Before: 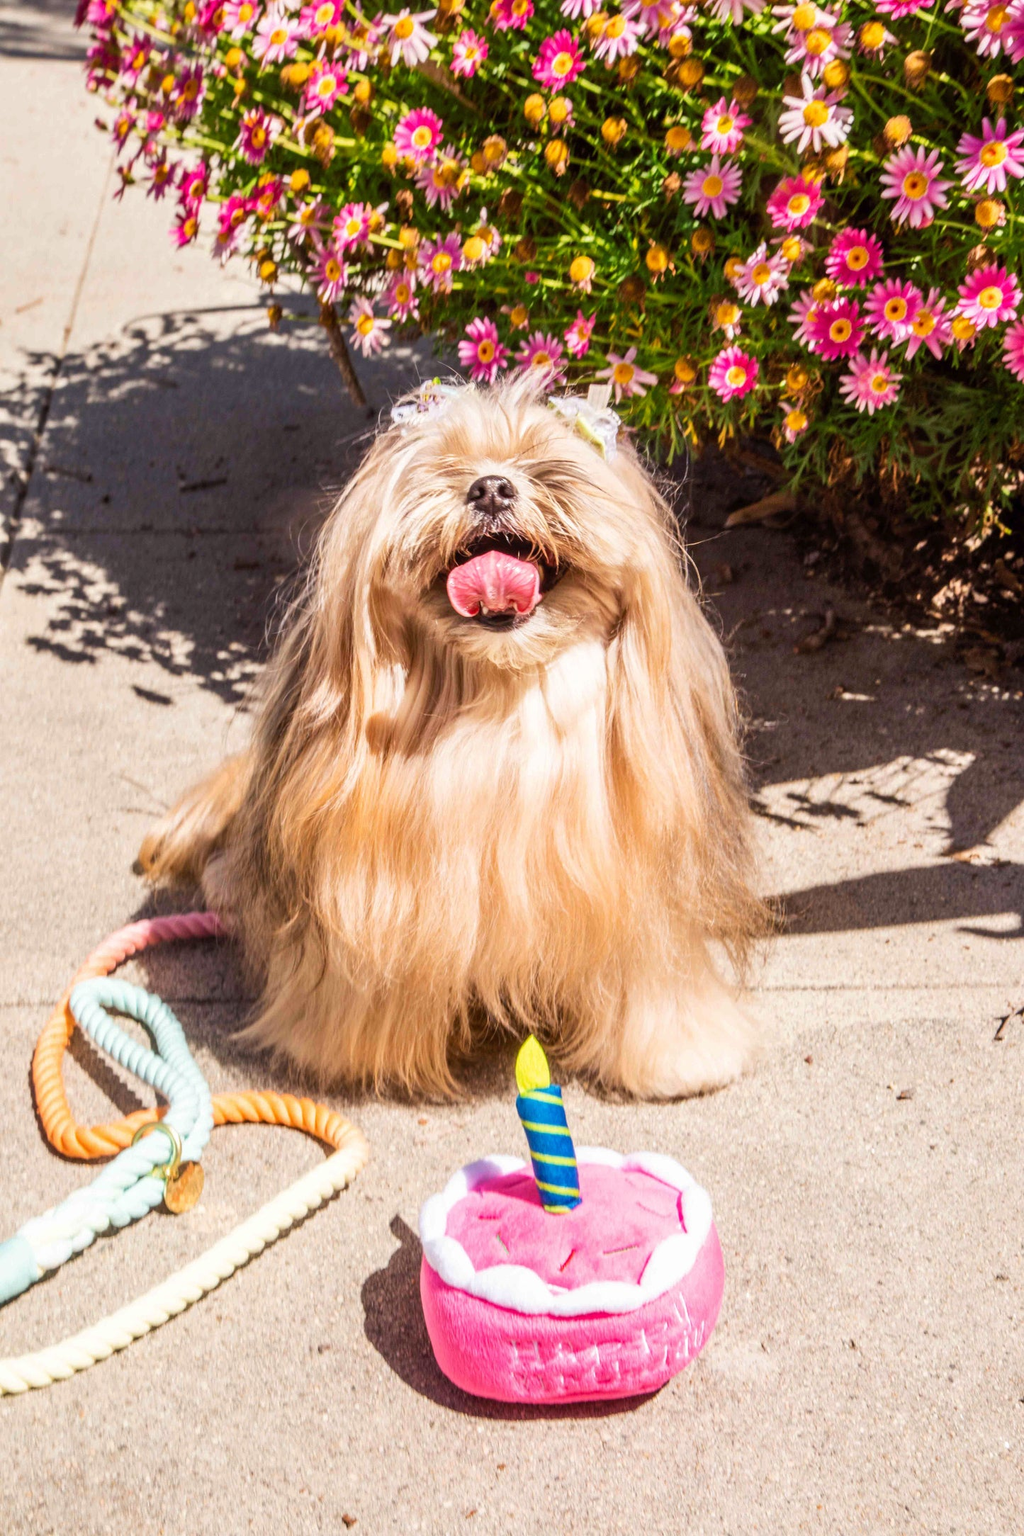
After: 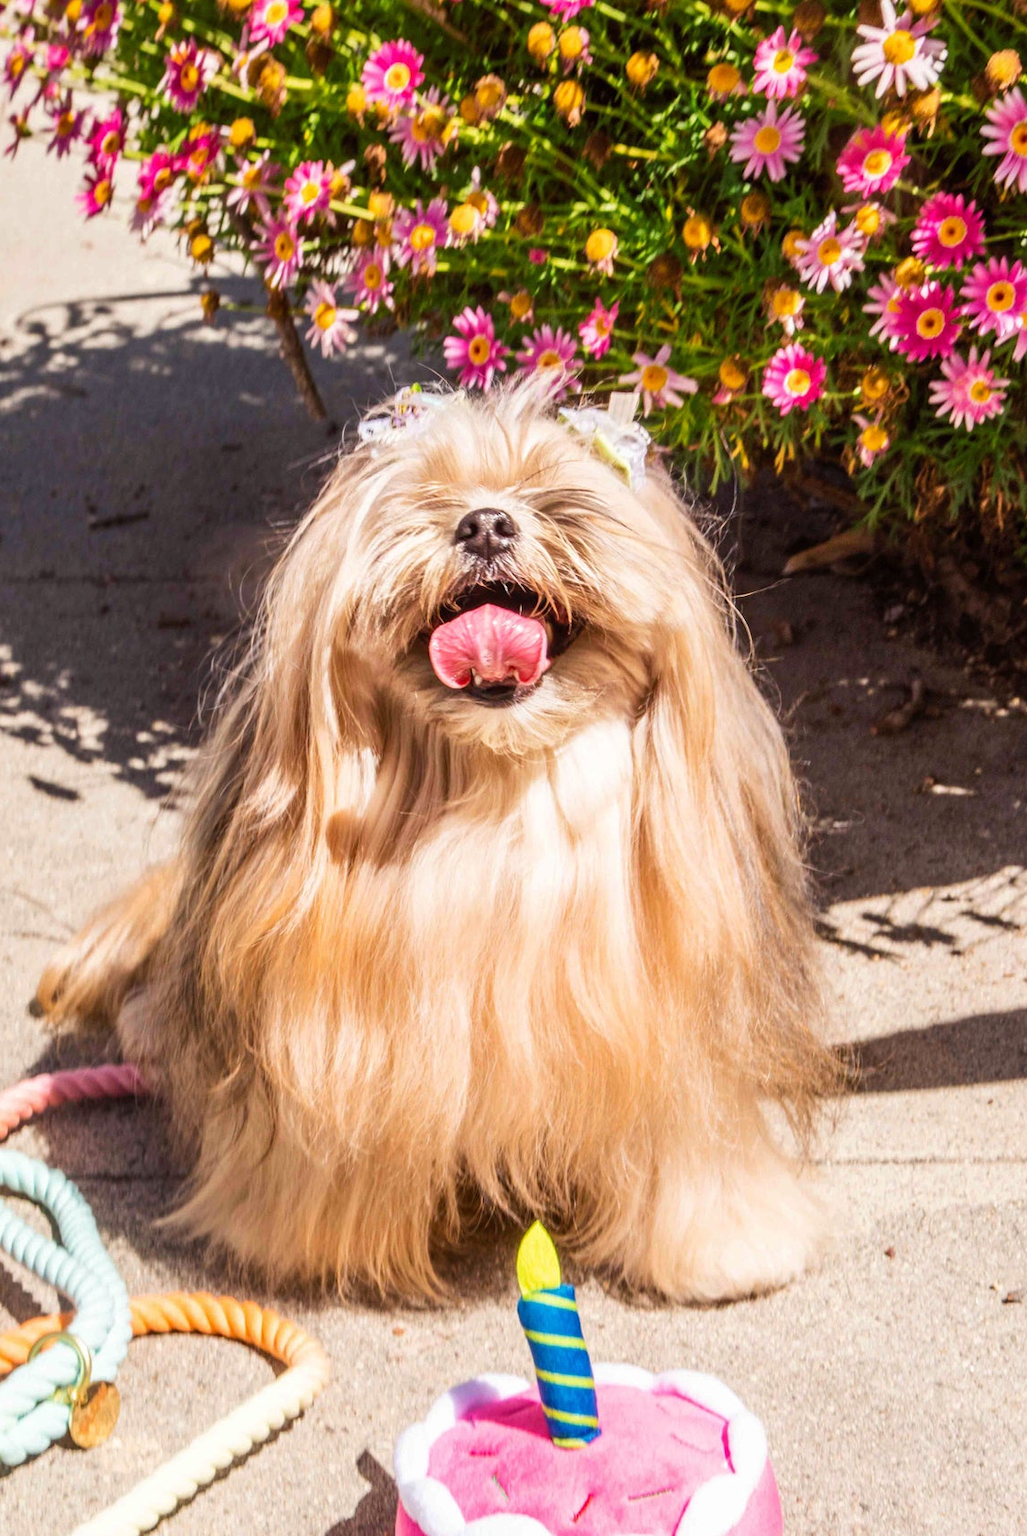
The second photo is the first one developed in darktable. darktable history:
crop and rotate: left 10.757%, top 5.007%, right 10.476%, bottom 16.456%
